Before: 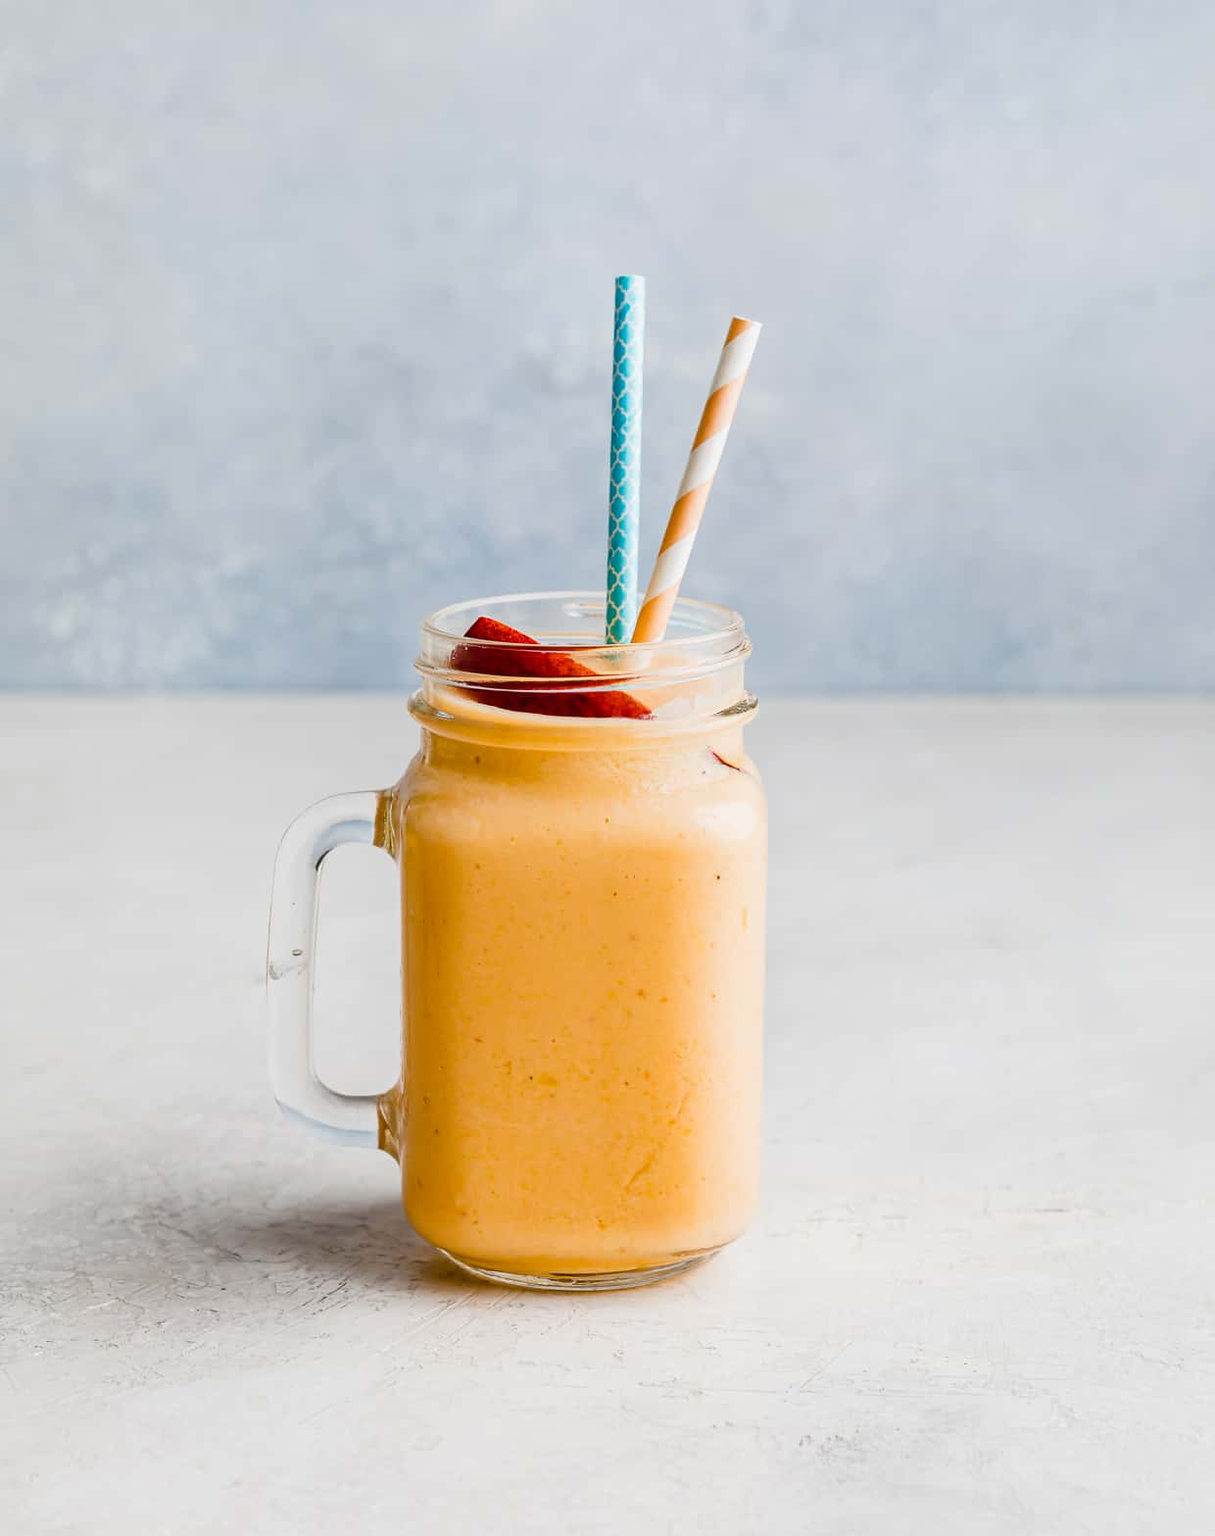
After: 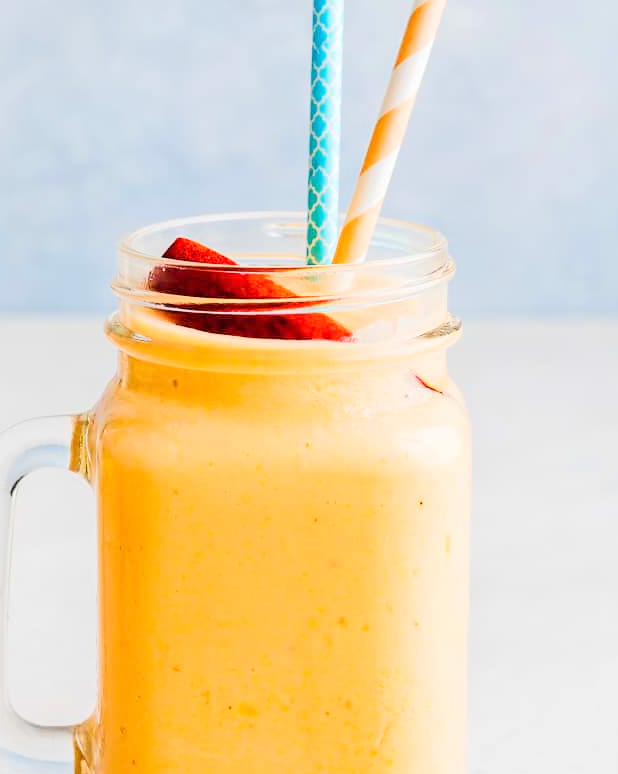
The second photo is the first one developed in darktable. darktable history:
tone equalizer: -7 EV 0.153 EV, -6 EV 0.586 EV, -5 EV 1.12 EV, -4 EV 1.29 EV, -3 EV 1.18 EV, -2 EV 0.6 EV, -1 EV 0.16 EV, edges refinement/feathering 500, mask exposure compensation -1.57 EV, preserve details no
crop: left 25.24%, top 25.021%, right 24.882%, bottom 25.567%
